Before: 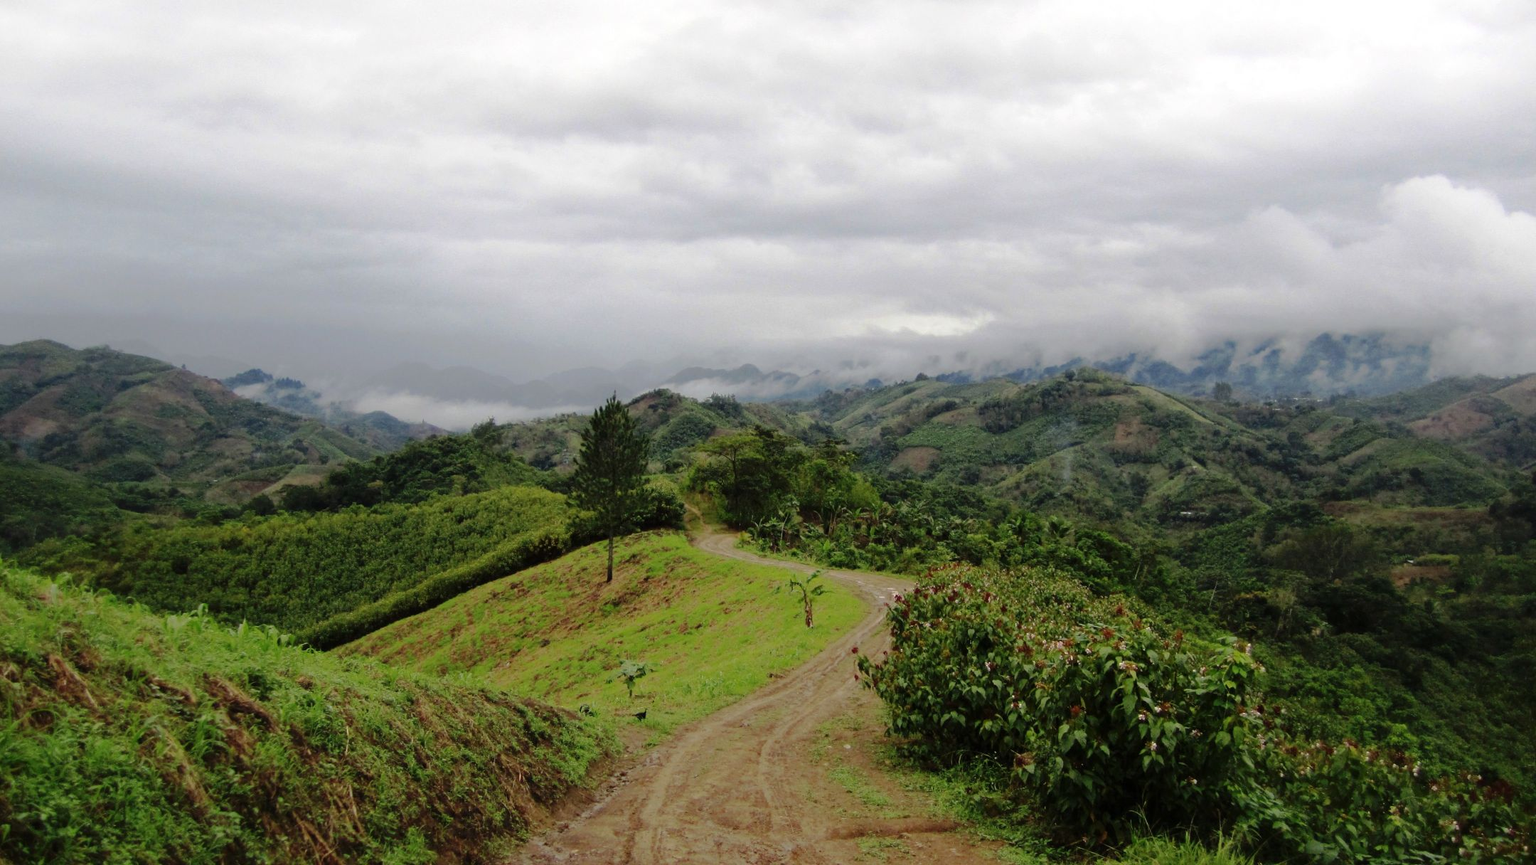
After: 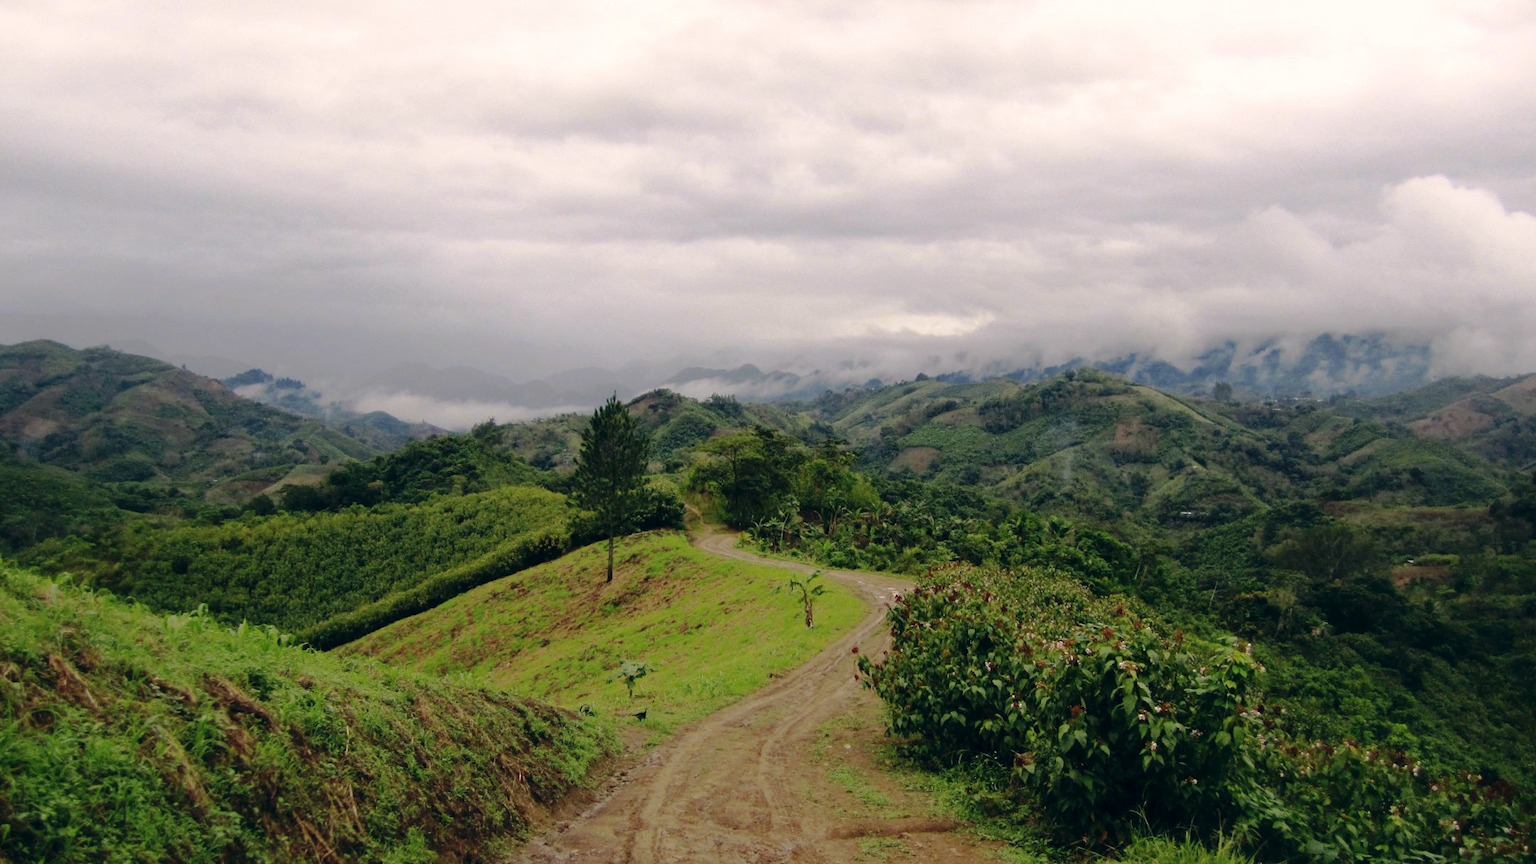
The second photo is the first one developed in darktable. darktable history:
color correction: highlights a* 5.37, highlights b* 5.28, shadows a* -4.32, shadows b* -5.27
